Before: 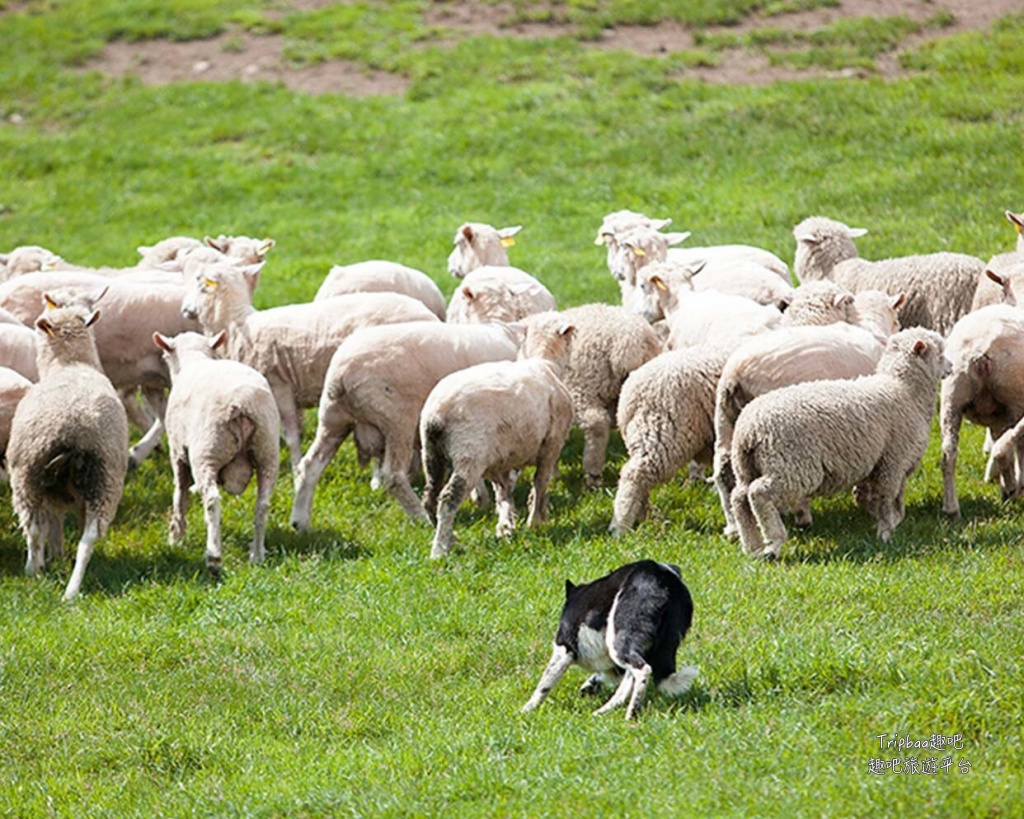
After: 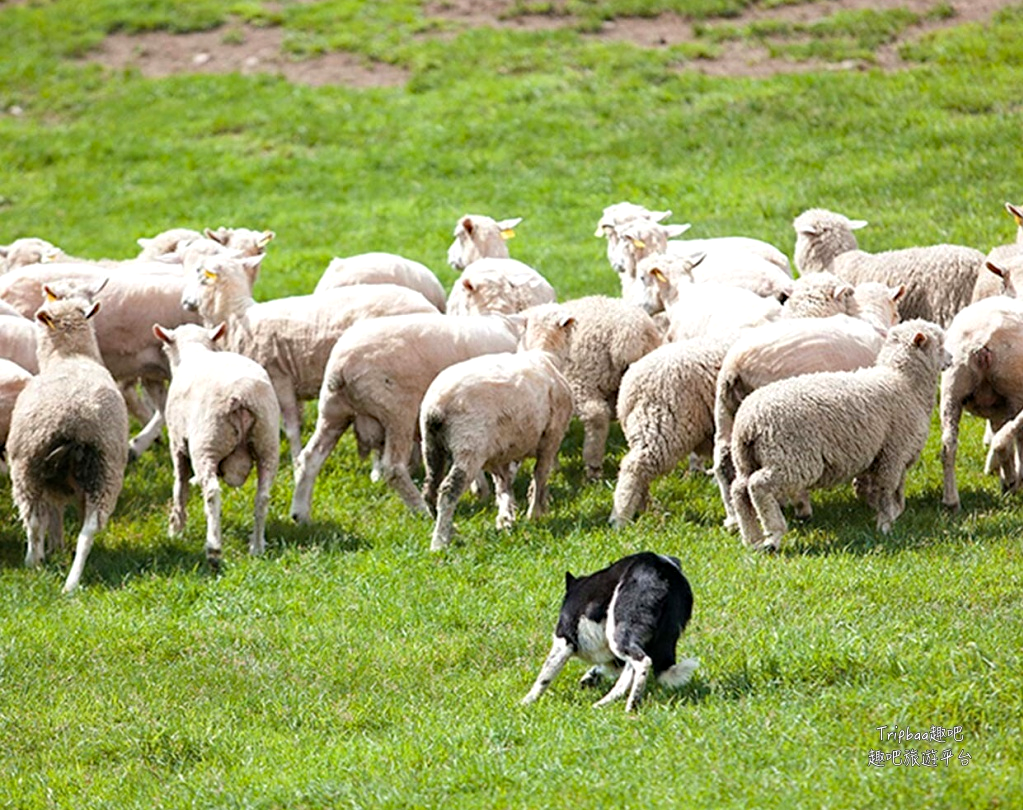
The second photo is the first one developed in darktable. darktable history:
color balance: input saturation 99%
levels: levels [0, 0.476, 0.951]
crop: top 1.049%, right 0.001%
haze removal: compatibility mode true, adaptive false
